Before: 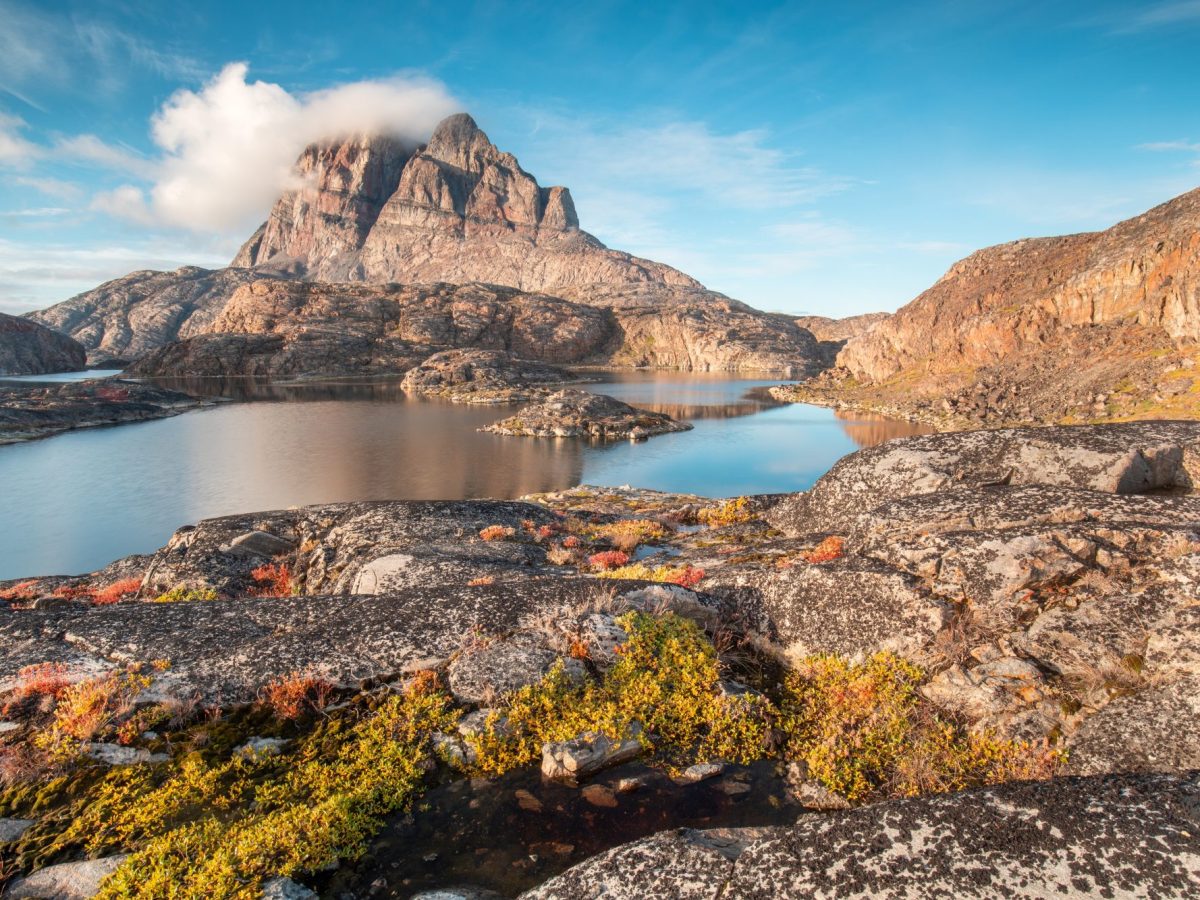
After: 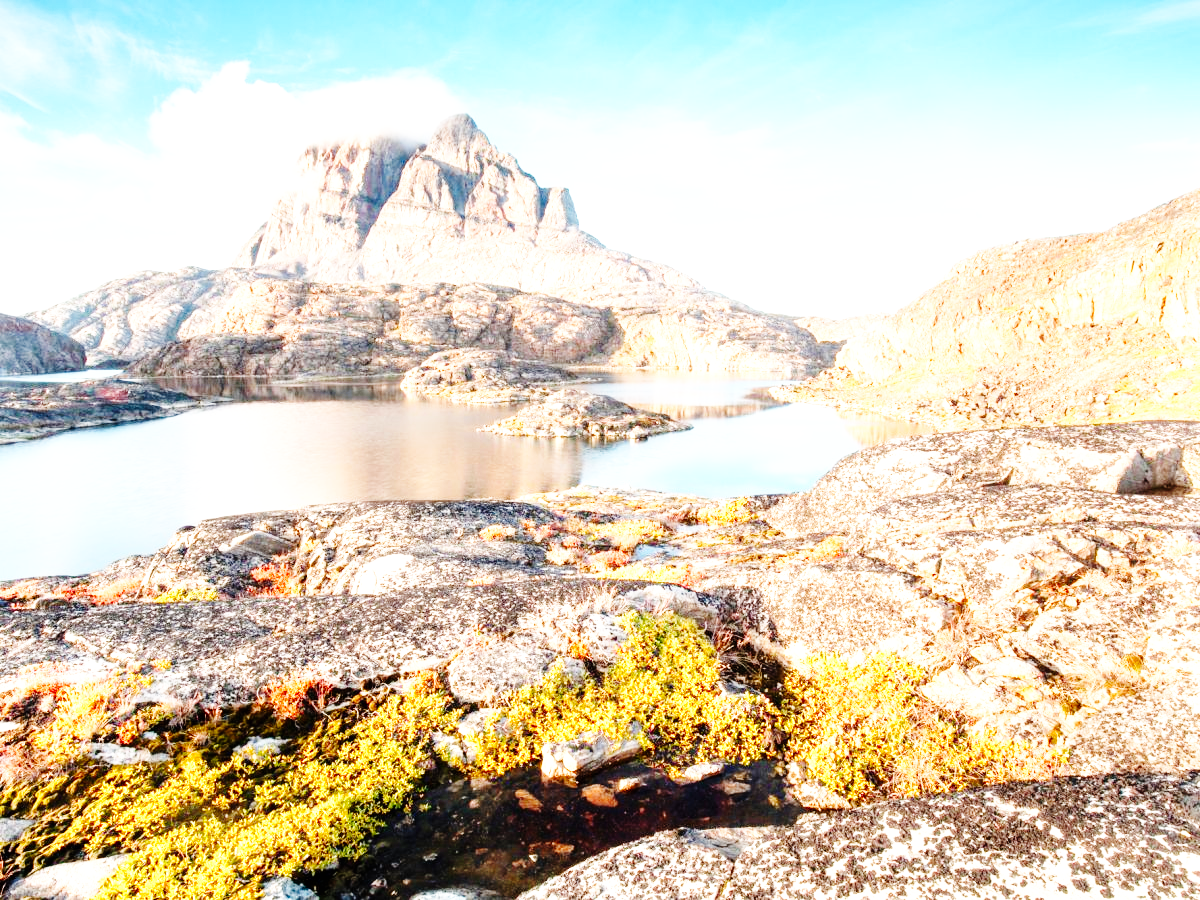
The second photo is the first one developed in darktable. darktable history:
base curve: curves: ch0 [(0, 0) (0, 0) (0.002, 0.001) (0.008, 0.003) (0.019, 0.011) (0.037, 0.037) (0.064, 0.11) (0.102, 0.232) (0.152, 0.379) (0.216, 0.524) (0.296, 0.665) (0.394, 0.789) (0.512, 0.881) (0.651, 0.945) (0.813, 0.986) (1, 1)], preserve colors none
exposure: black level correction 0.001, exposure 1.129 EV, compensate exposure bias true, compensate highlight preservation false
